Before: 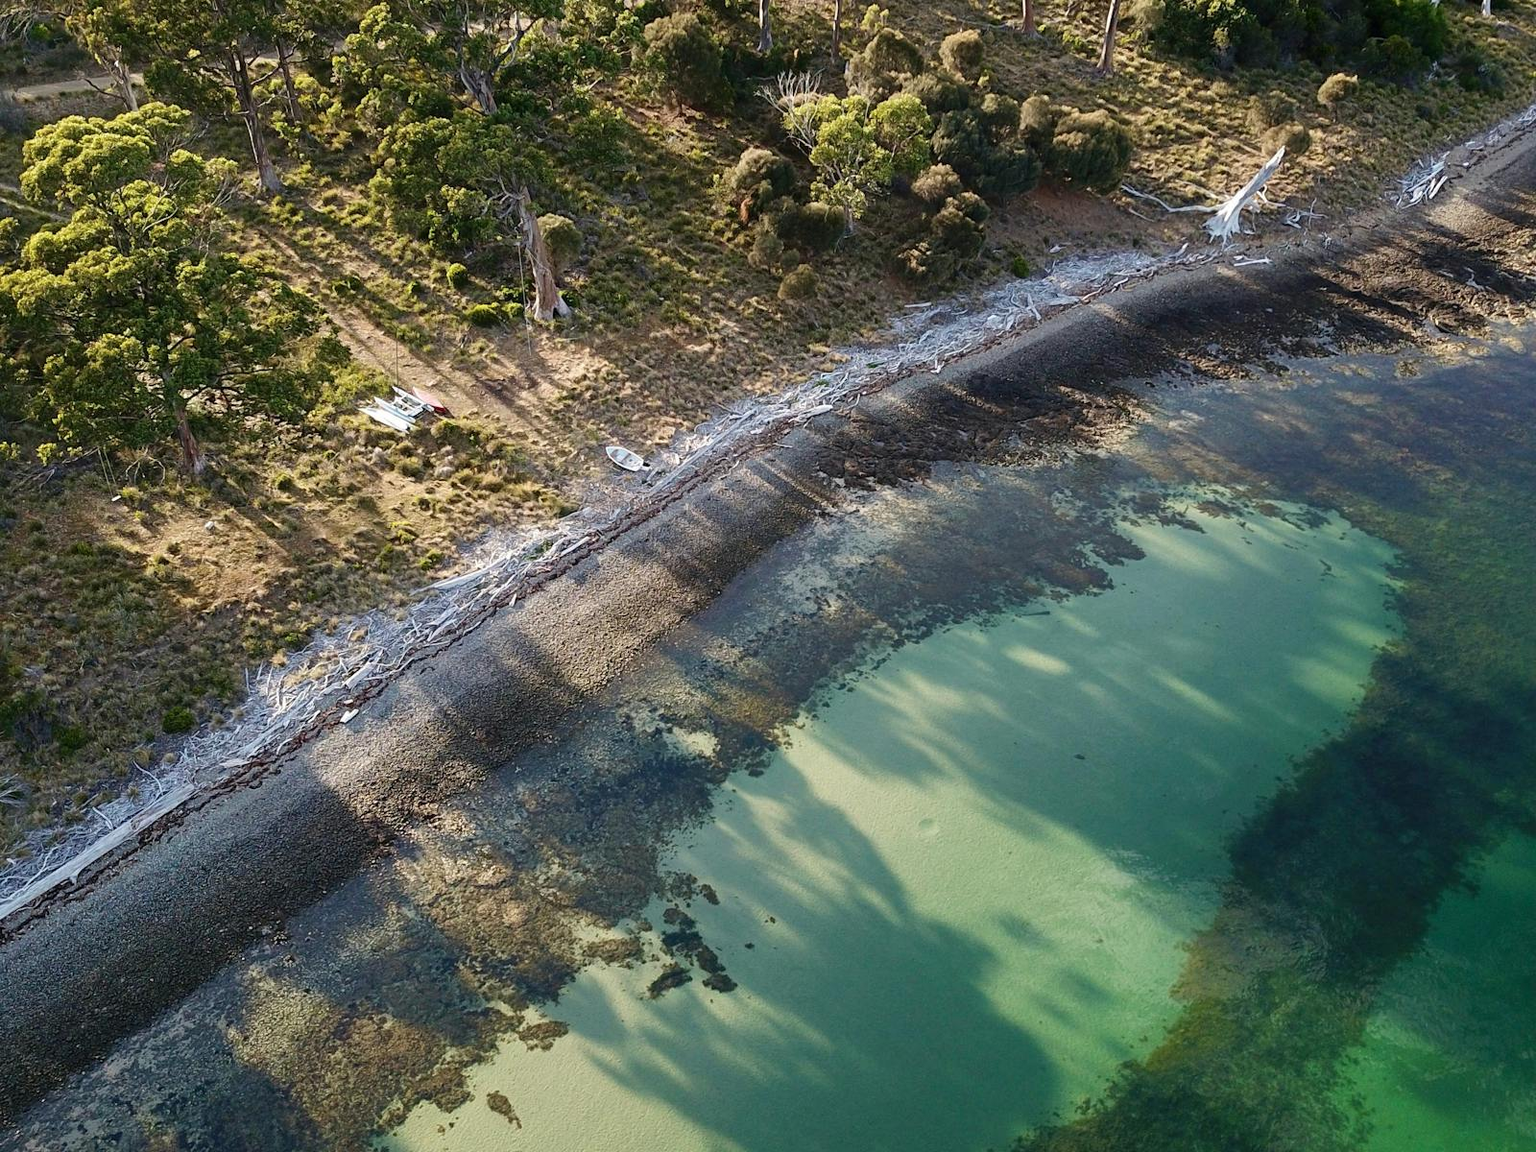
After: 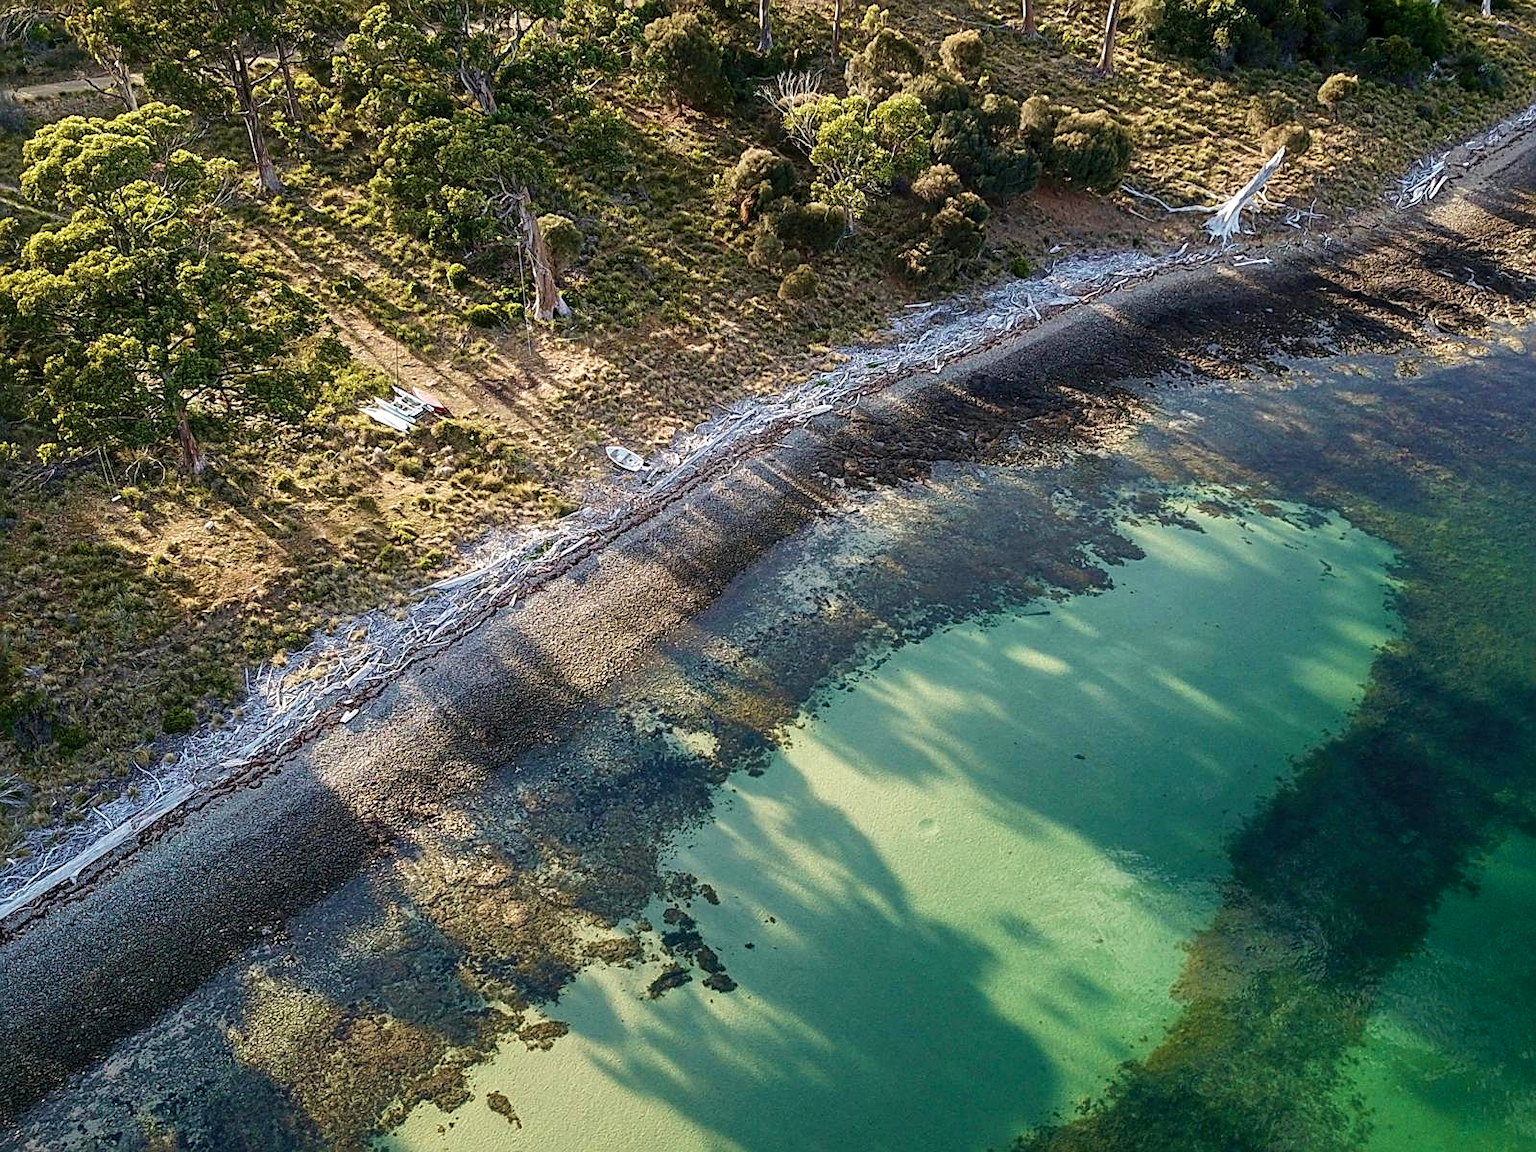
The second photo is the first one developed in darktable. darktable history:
local contrast: on, module defaults
velvia: on, module defaults
sharpen: on, module defaults
